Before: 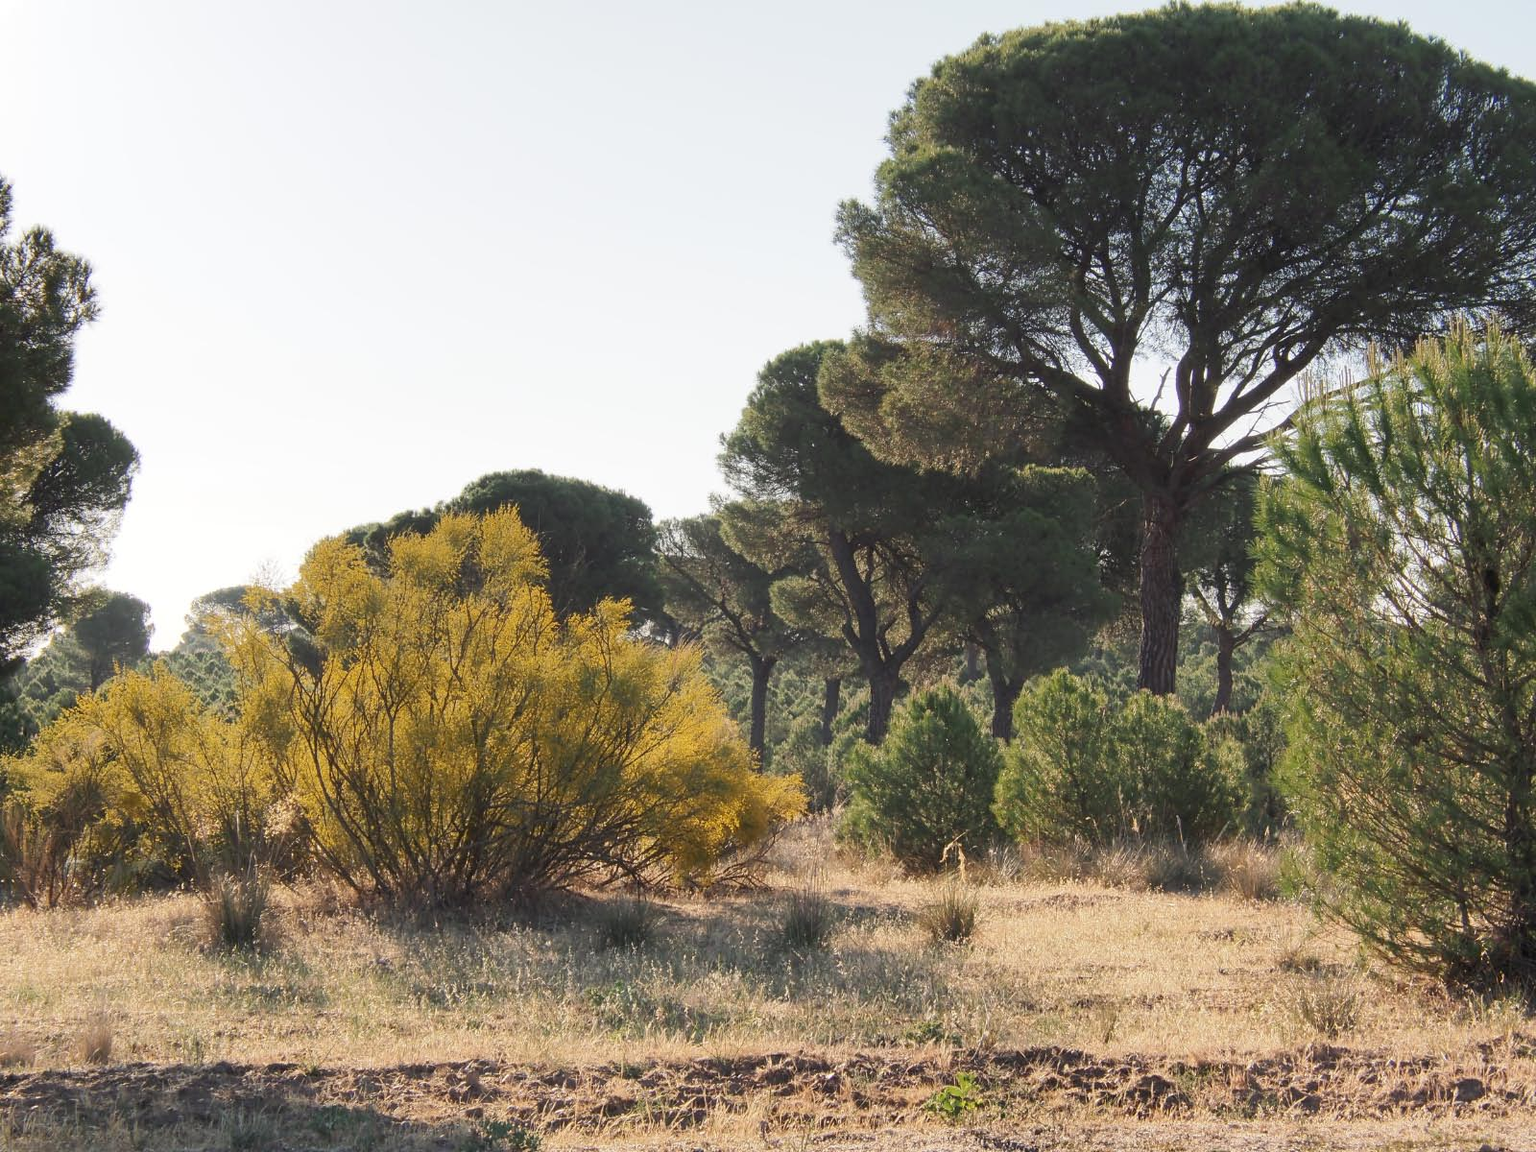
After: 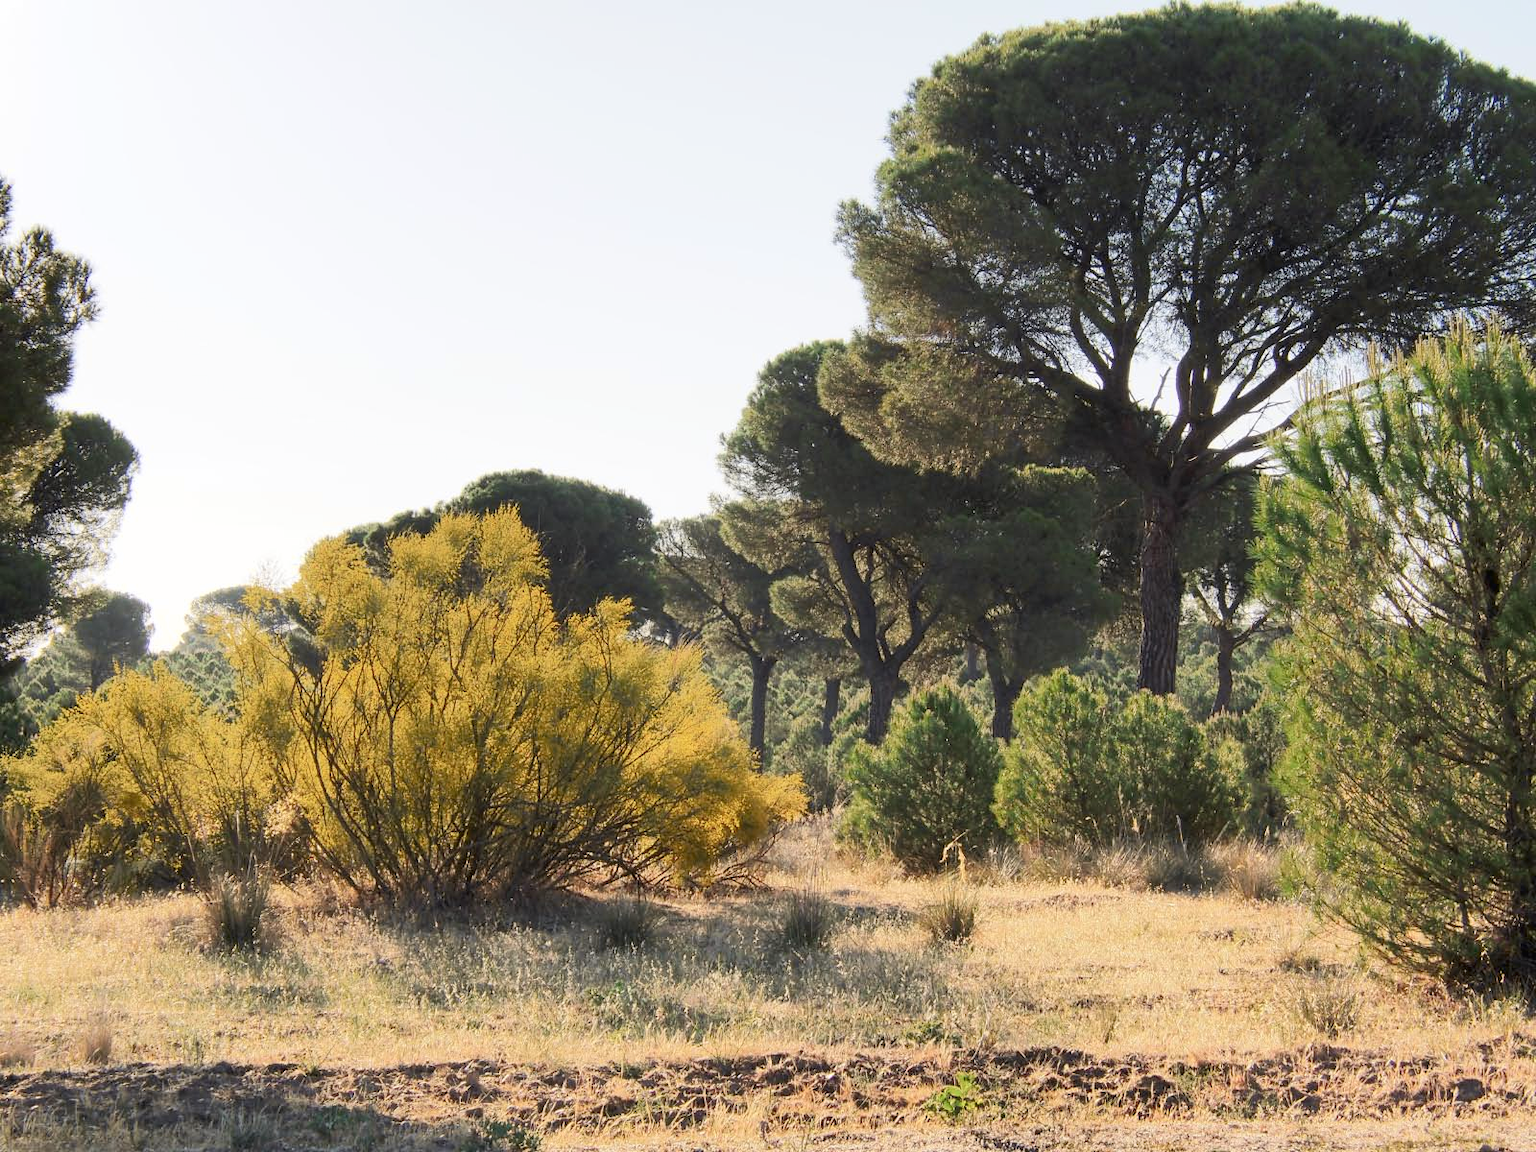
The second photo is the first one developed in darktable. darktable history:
tone curve: curves: ch0 [(0, 0.013) (0.054, 0.018) (0.205, 0.191) (0.289, 0.292) (0.39, 0.424) (0.493, 0.551) (0.666, 0.743) (0.795, 0.841) (1, 0.998)]; ch1 [(0, 0) (0.385, 0.343) (0.439, 0.415) (0.494, 0.495) (0.501, 0.501) (0.51, 0.509) (0.548, 0.554) (0.586, 0.614) (0.66, 0.706) (0.783, 0.804) (1, 1)]; ch2 [(0, 0) (0.304, 0.31) (0.403, 0.399) (0.441, 0.428) (0.47, 0.469) (0.498, 0.496) (0.524, 0.538) (0.566, 0.579) (0.633, 0.665) (0.7, 0.711) (1, 1)], color space Lab, independent channels, preserve colors none
